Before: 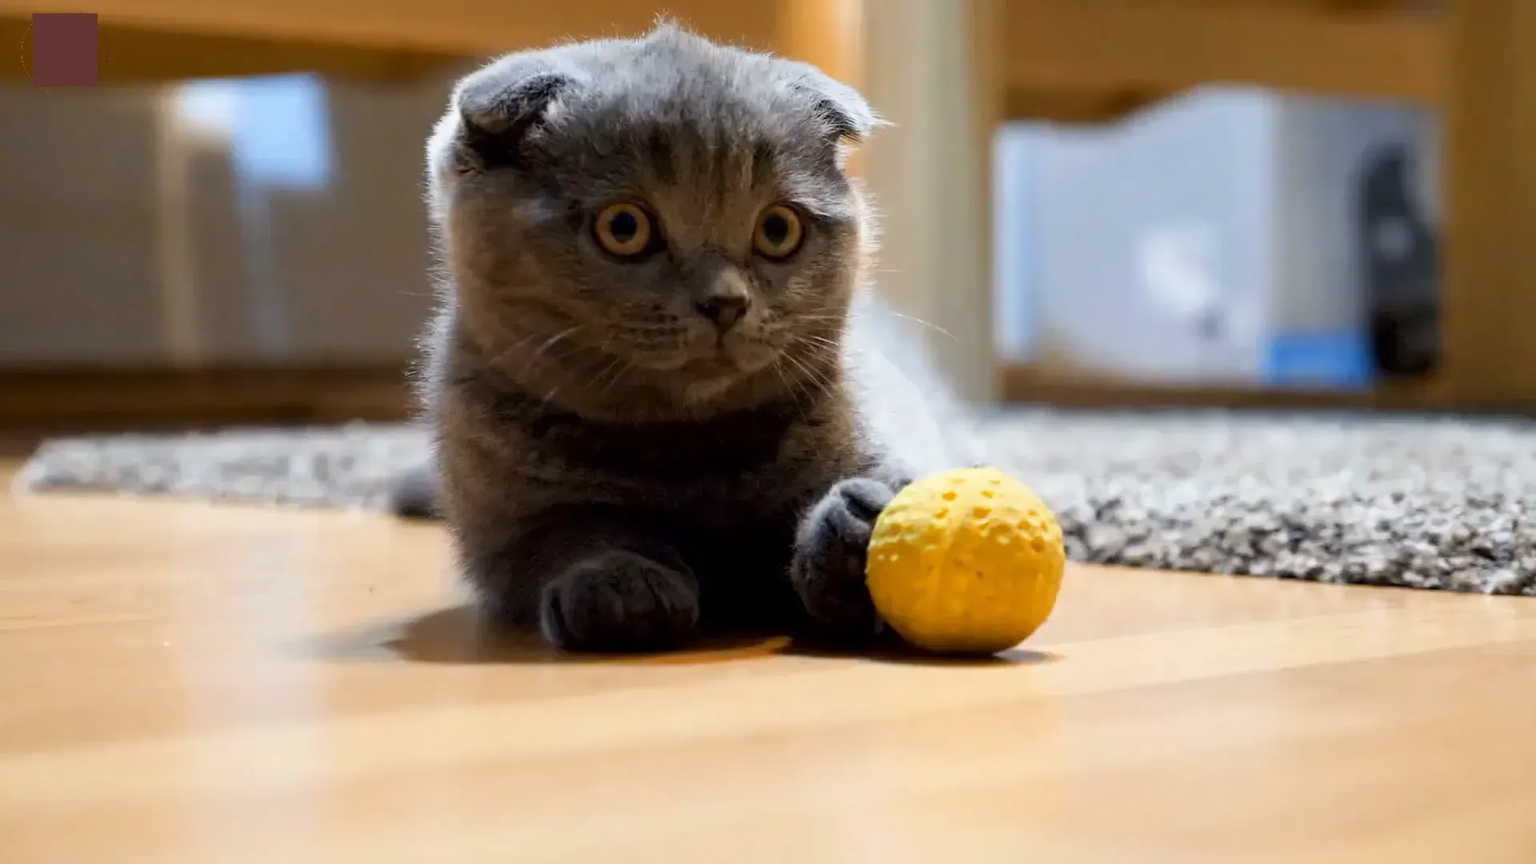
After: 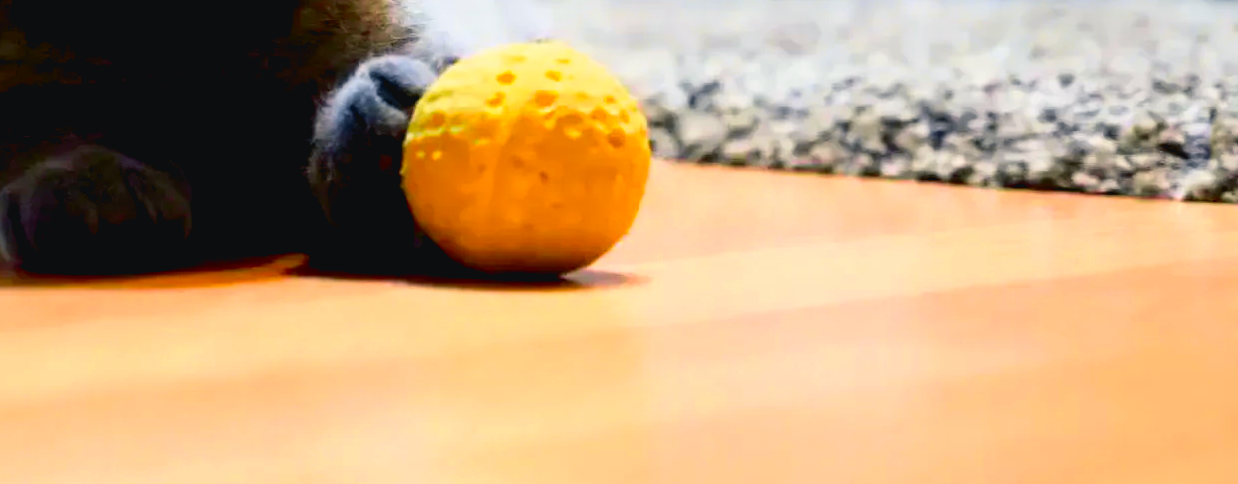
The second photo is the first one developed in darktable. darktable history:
tone curve: curves: ch0 [(0, 0.036) (0.119, 0.115) (0.466, 0.498) (0.715, 0.767) (0.817, 0.865) (1, 0.998)]; ch1 [(0, 0) (0.377, 0.416) (0.44, 0.461) (0.487, 0.49) (0.514, 0.517) (0.536, 0.577) (0.66, 0.724) (1, 1)]; ch2 [(0, 0) (0.38, 0.405) (0.463, 0.443) (0.492, 0.486) (0.526, 0.541) (0.578, 0.598) (0.653, 0.698) (1, 1)], color space Lab, independent channels, preserve colors none
crop and rotate: left 35.509%, top 50.238%, bottom 4.934%
color balance rgb: shadows lift › chroma 2%, shadows lift › hue 217.2°, power › hue 60°, highlights gain › chroma 1%, highlights gain › hue 69.6°, global offset › luminance -0.5%, perceptual saturation grading › global saturation 15%, global vibrance 15%
velvia: on, module defaults
